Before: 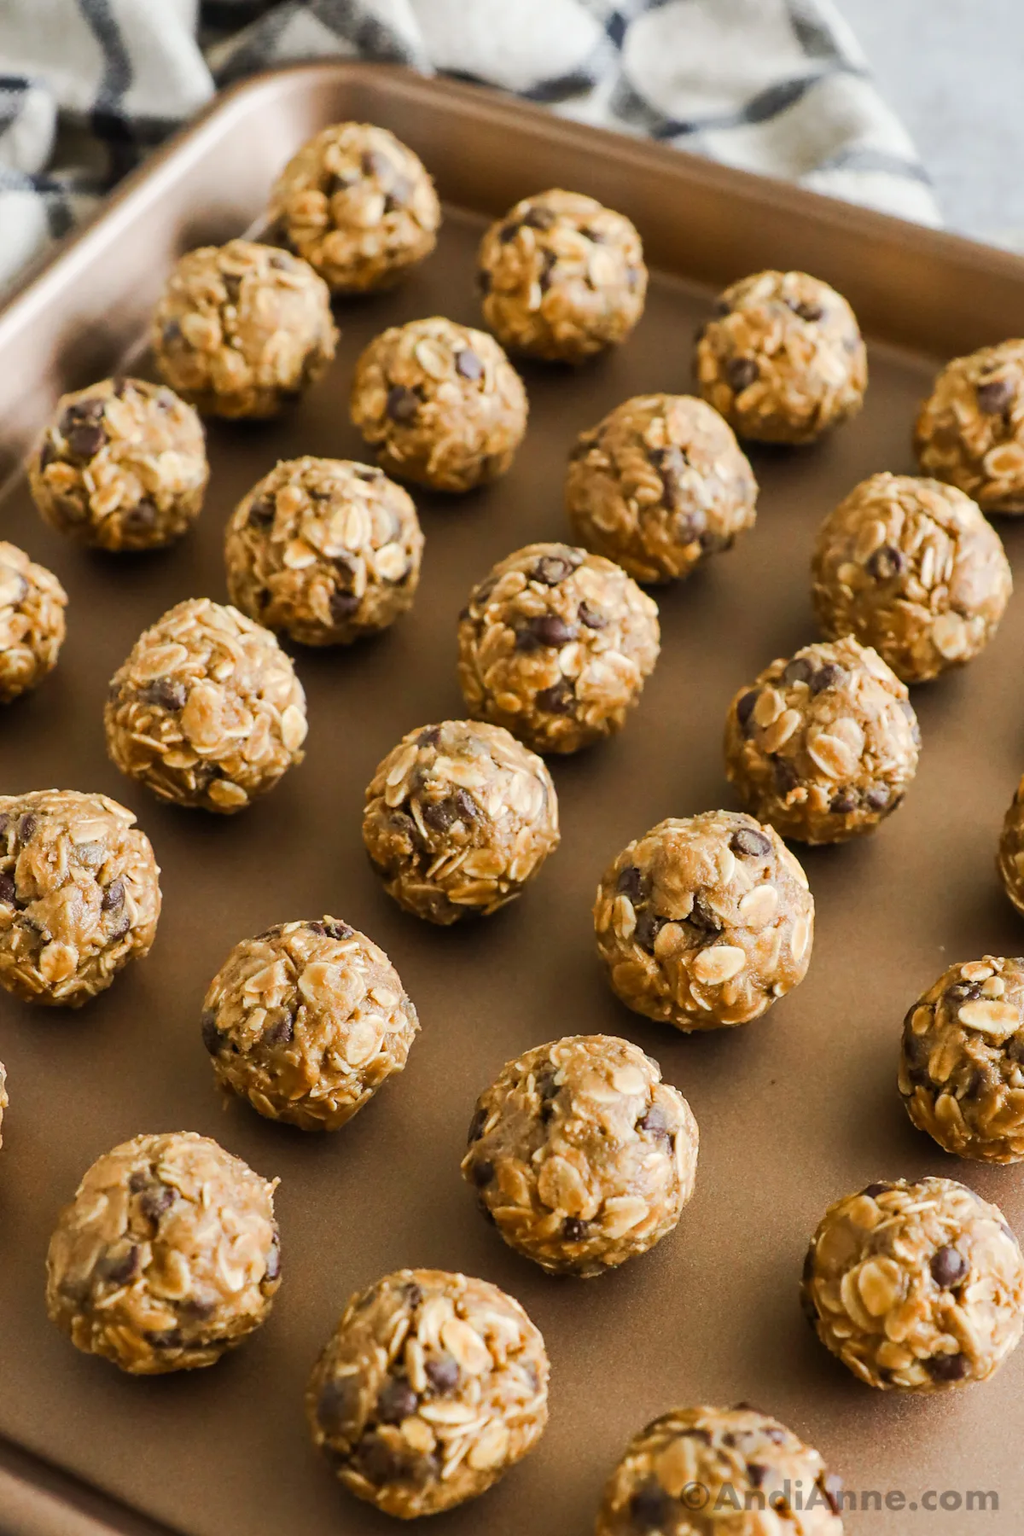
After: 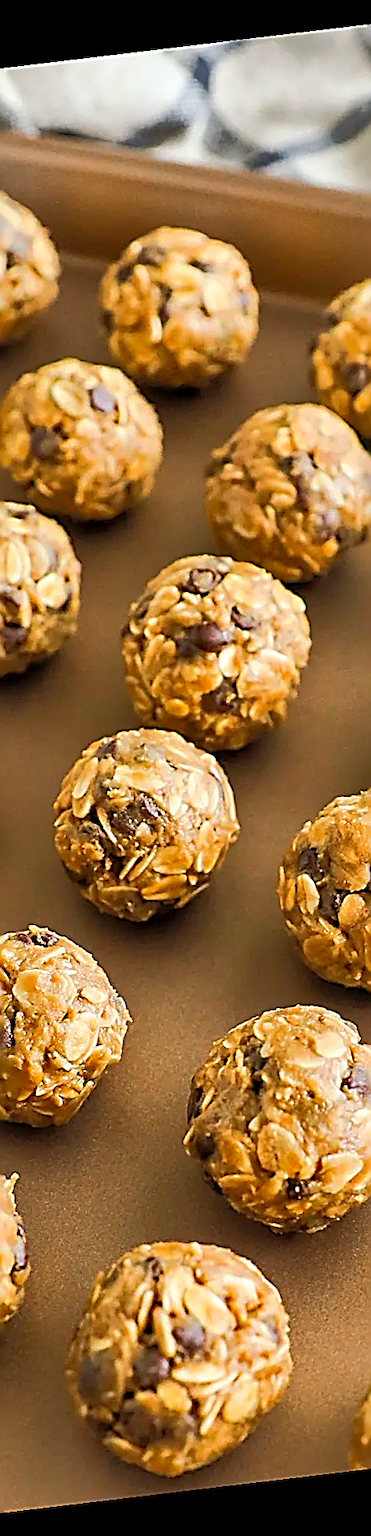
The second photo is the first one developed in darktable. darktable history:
shadows and highlights: shadows 60, highlights -60
rotate and perspective: rotation -6.83°, automatic cropping off
crop: left 33.36%, right 33.36%
local contrast: mode bilateral grid, contrast 20, coarseness 50, detail 120%, midtone range 0.2
contrast equalizer: octaves 7, y [[0.6 ×6], [0.55 ×6], [0 ×6], [0 ×6], [0 ×6]], mix 0.3
sharpen: amount 2
exposure: compensate exposure bias true, compensate highlight preservation false
contrast brightness saturation: contrast 0.2, brightness 0.16, saturation 0.22
